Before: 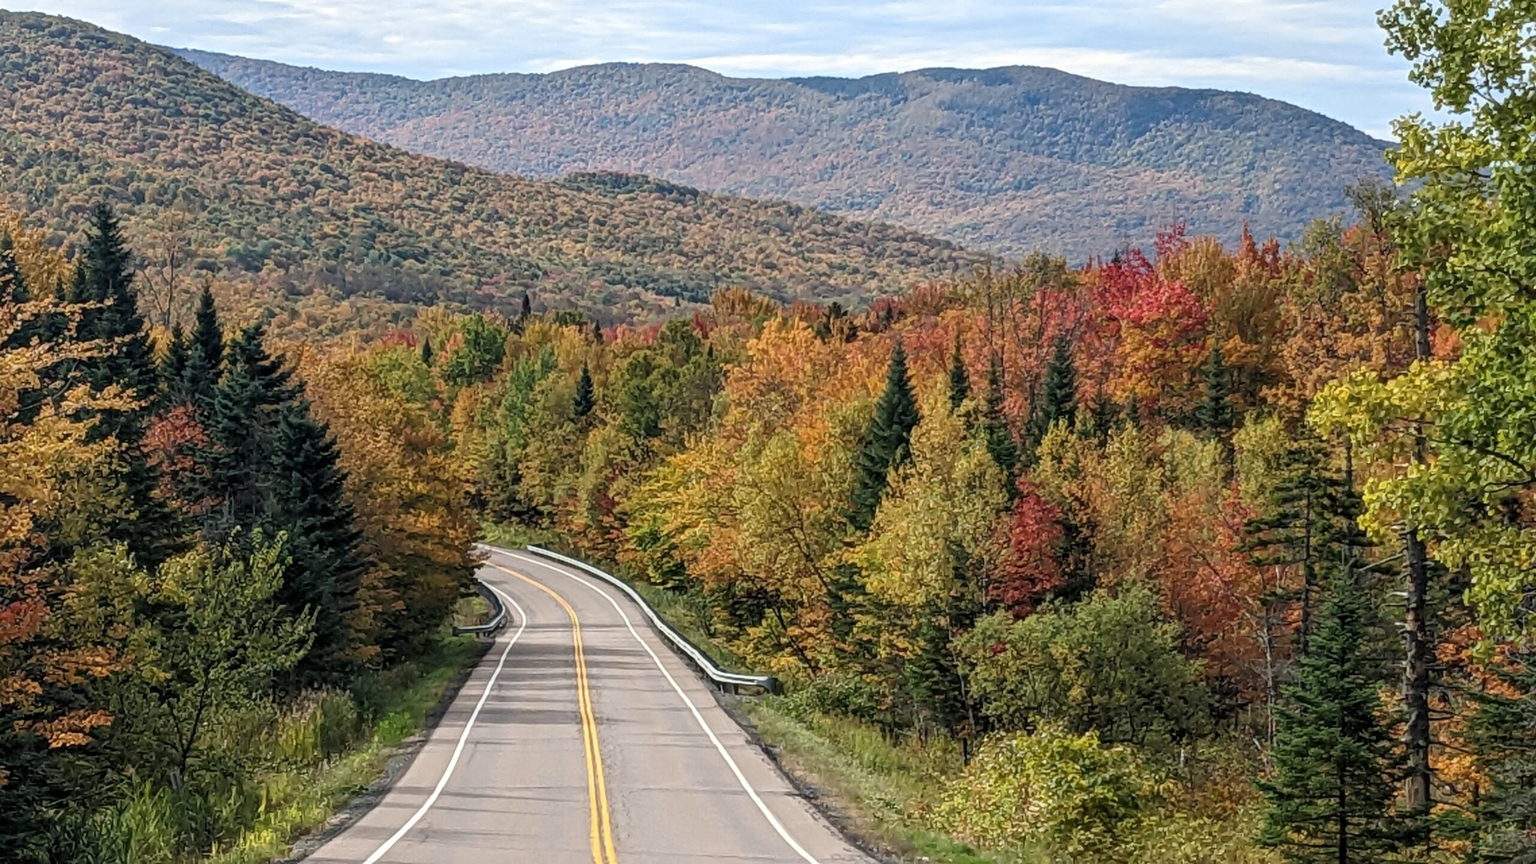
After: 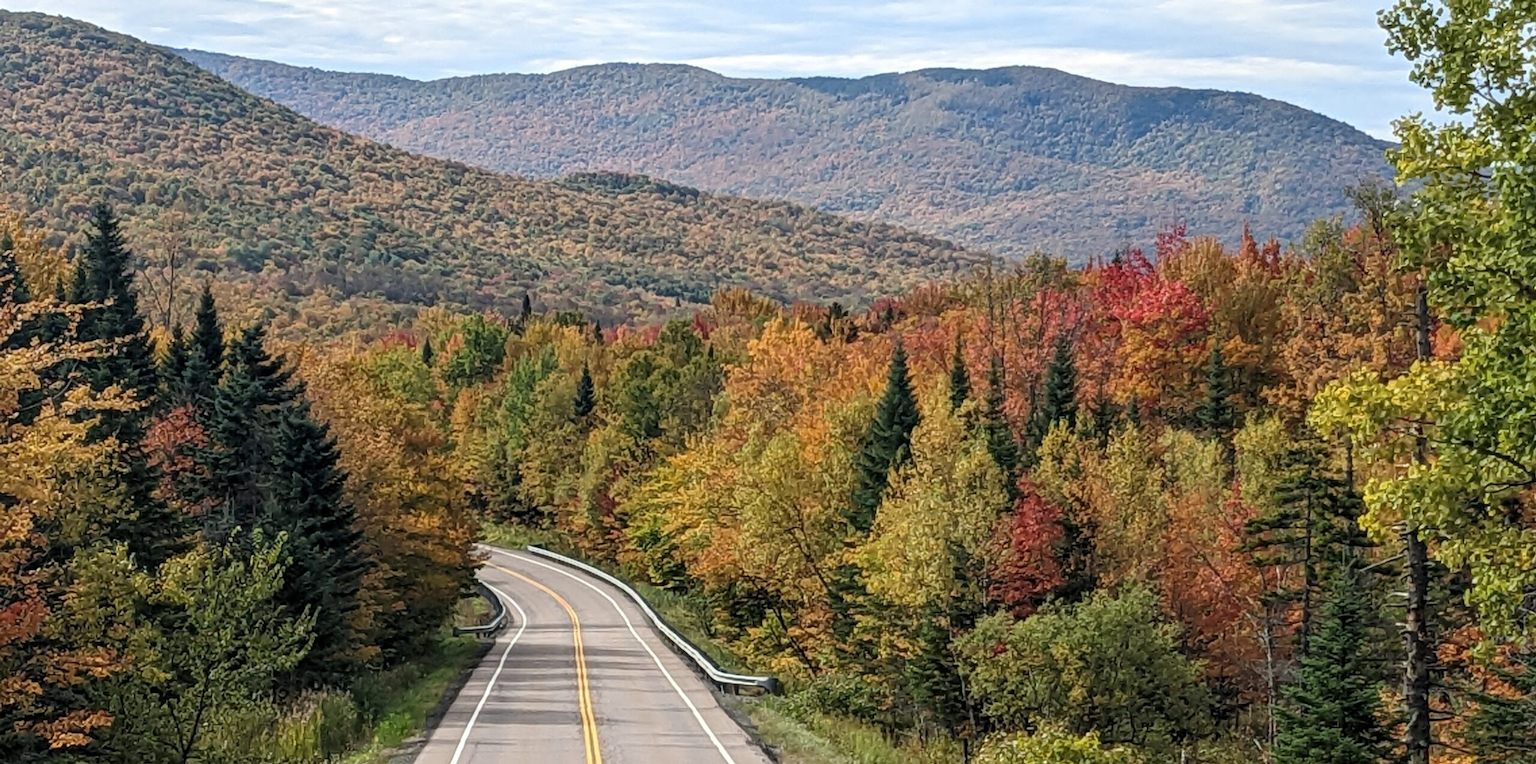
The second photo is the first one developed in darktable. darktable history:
crop and rotate: top 0%, bottom 11.56%
